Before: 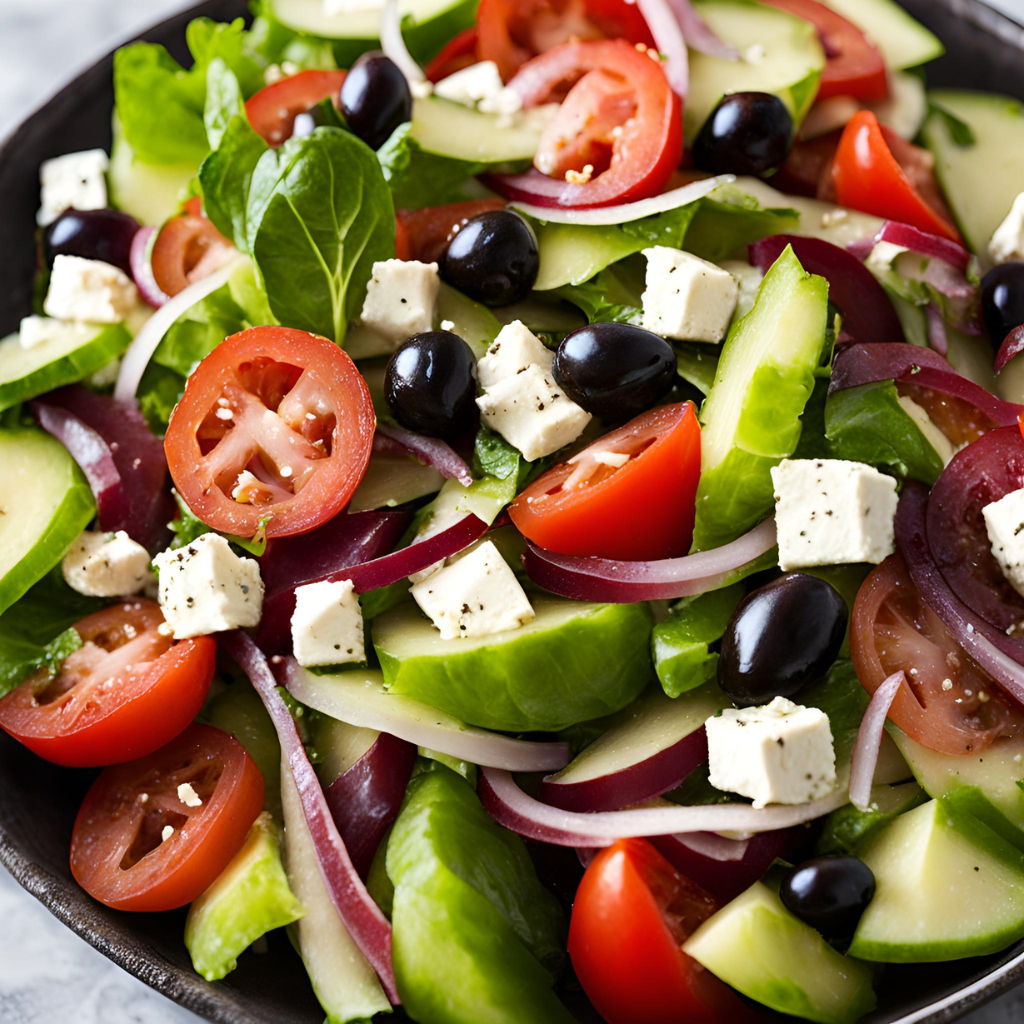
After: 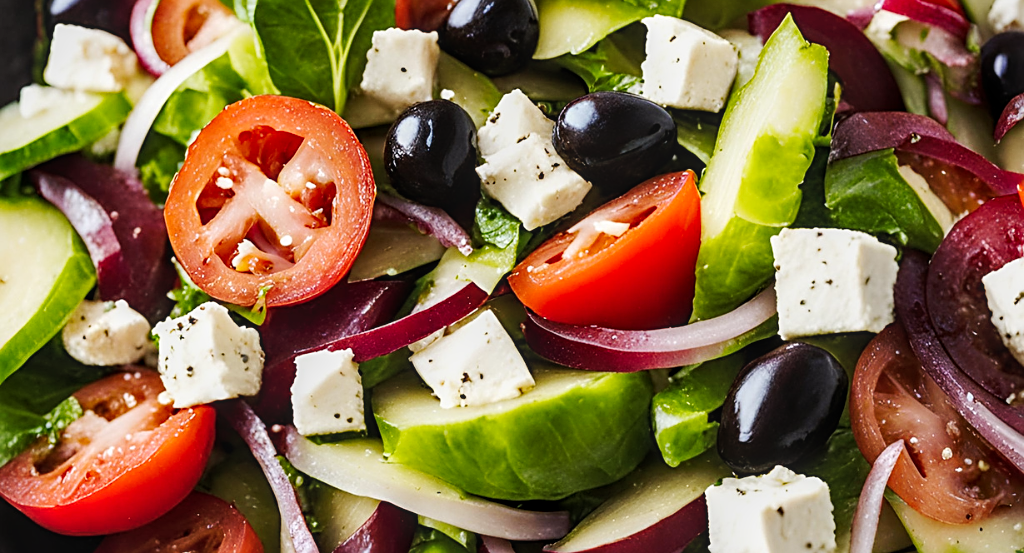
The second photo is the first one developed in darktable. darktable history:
shadows and highlights: highlights 69.34, soften with gaussian
local contrast: detail 130%
sharpen: on, module defaults
crop and rotate: top 22.635%, bottom 23.319%
tone curve: curves: ch0 [(0, 0.018) (0.036, 0.038) (0.15, 0.131) (0.27, 0.247) (0.528, 0.554) (0.761, 0.761) (1, 0.919)]; ch1 [(0, 0) (0.179, 0.173) (0.322, 0.32) (0.429, 0.431) (0.502, 0.5) (0.519, 0.522) (0.562, 0.588) (0.625, 0.67) (0.711, 0.745) (1, 1)]; ch2 [(0, 0) (0.29, 0.295) (0.404, 0.436) (0.497, 0.499) (0.521, 0.523) (0.561, 0.605) (0.657, 0.655) (0.712, 0.764) (1, 1)], preserve colors none
vignetting: fall-off start 100.16%, brightness -0.621, saturation -0.674, unbound false
tone equalizer: -8 EV 0.04 EV
levels: white 90.68%, levels [0, 0.474, 0.947]
